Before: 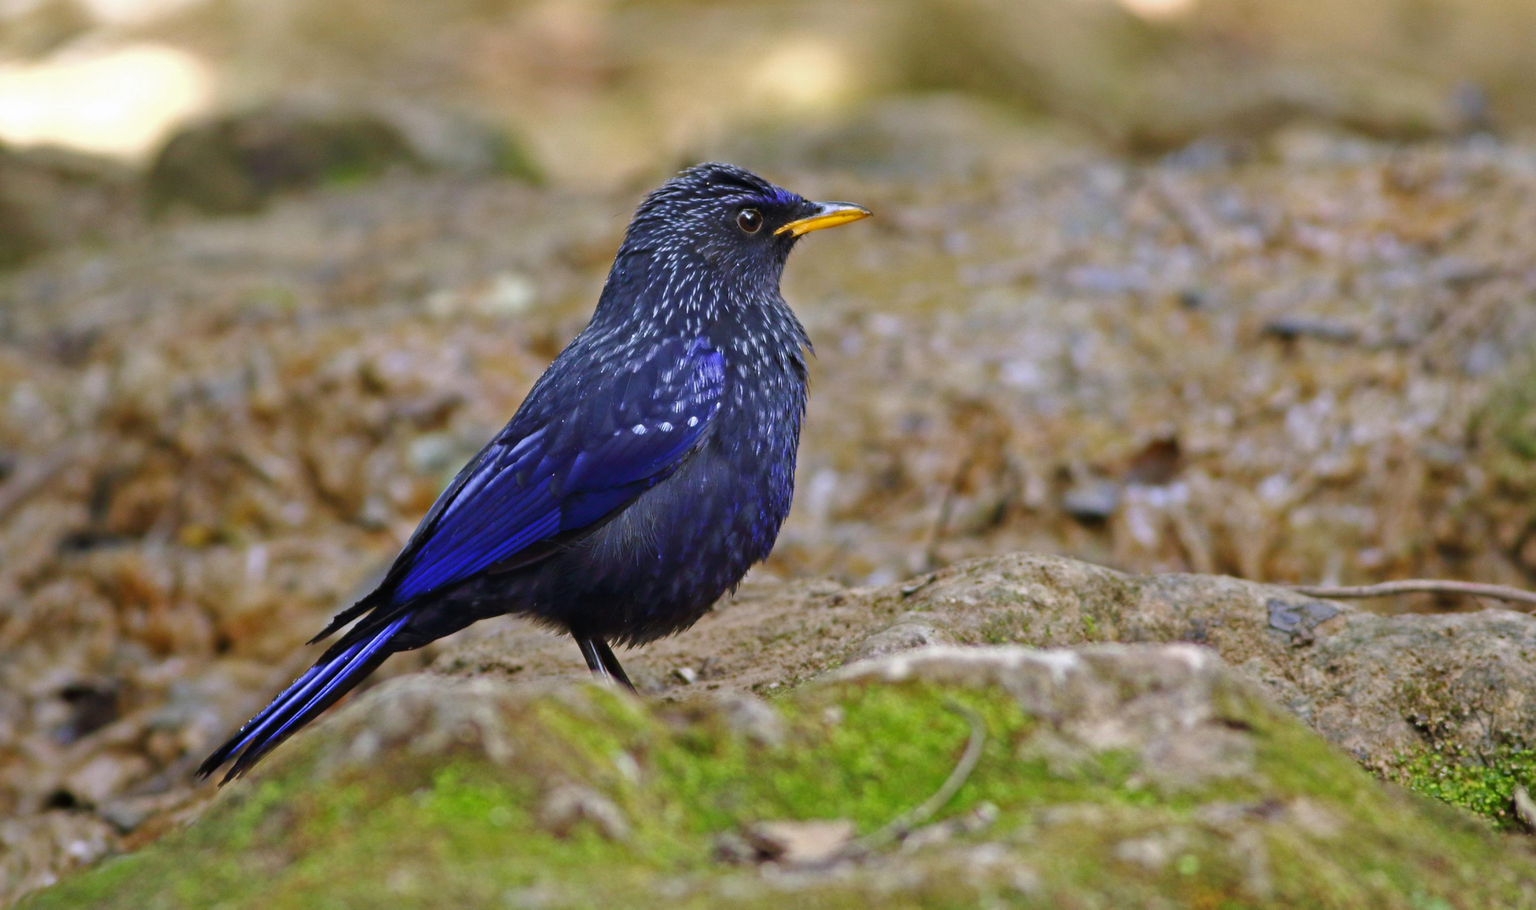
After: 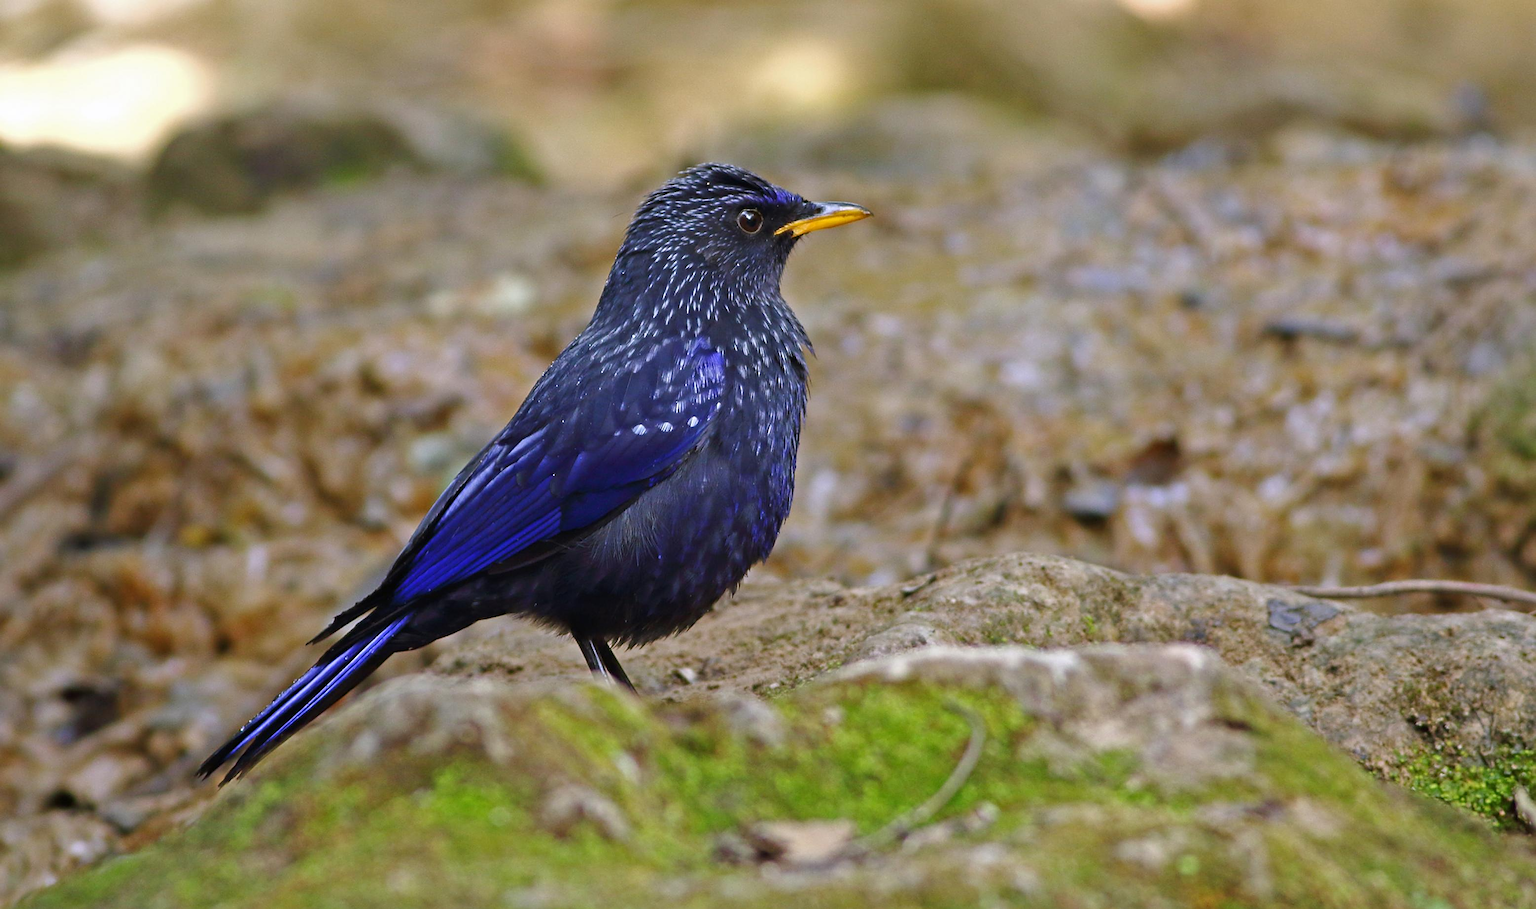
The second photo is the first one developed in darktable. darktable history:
shadows and highlights: radius 331.64, shadows 55.04, highlights -98.5, compress 94.22%, soften with gaussian
sharpen: amount 0.496
